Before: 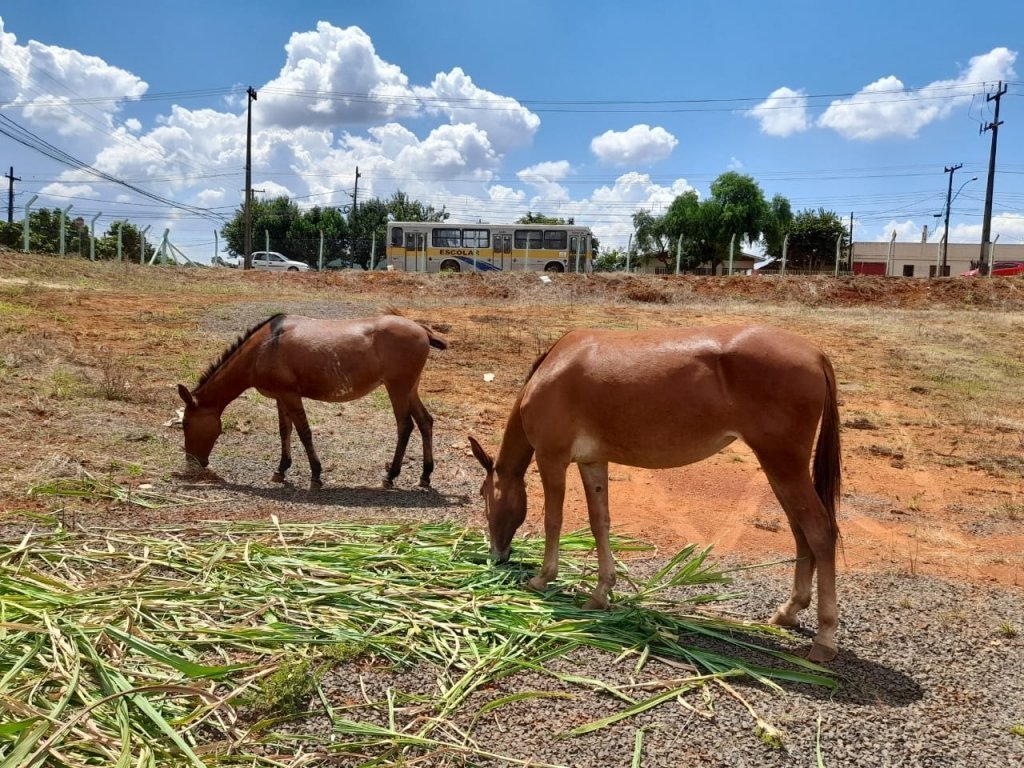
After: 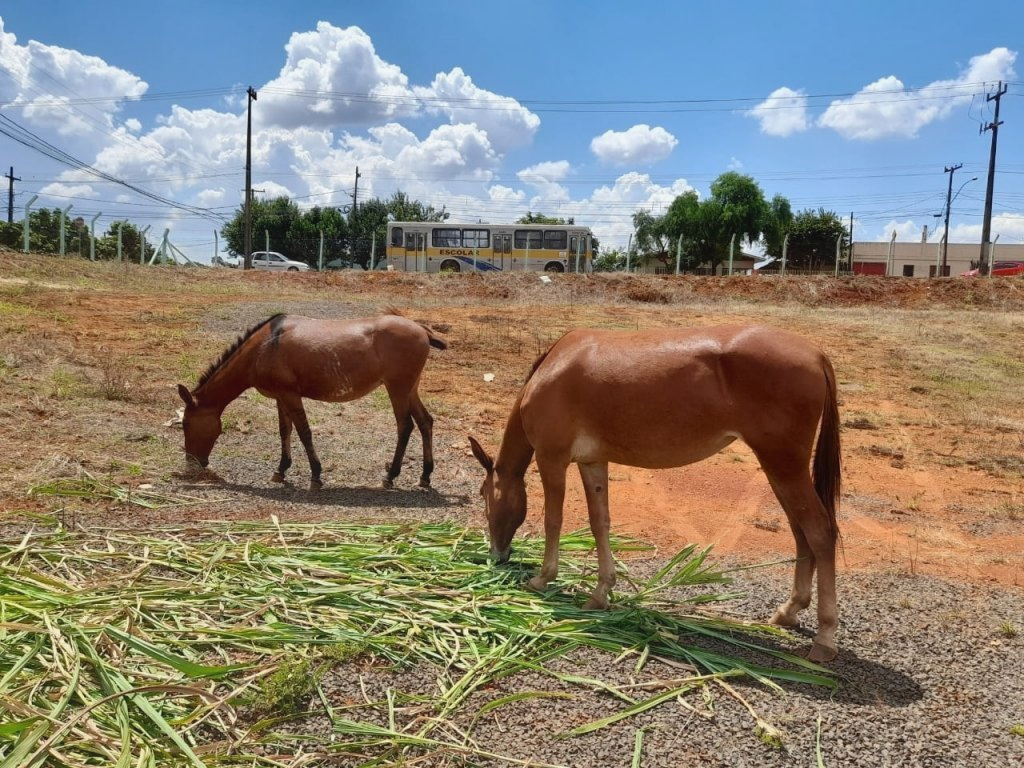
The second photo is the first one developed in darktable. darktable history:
contrast equalizer: octaves 7, y [[0.6 ×6], [0.55 ×6], [0 ×6], [0 ×6], [0 ×6]], mix -0.304
